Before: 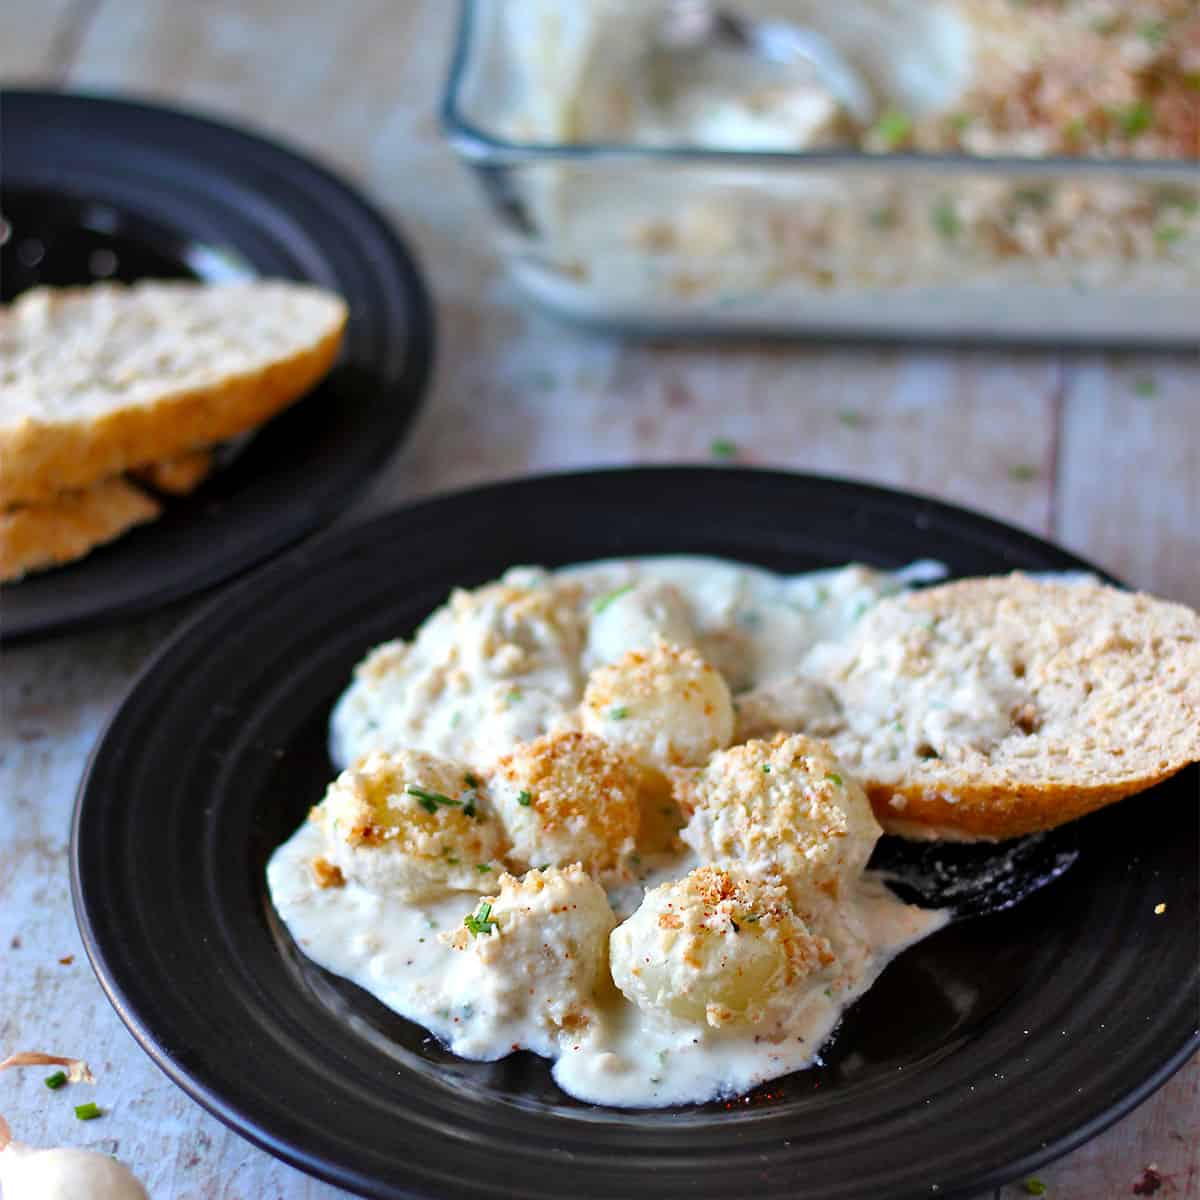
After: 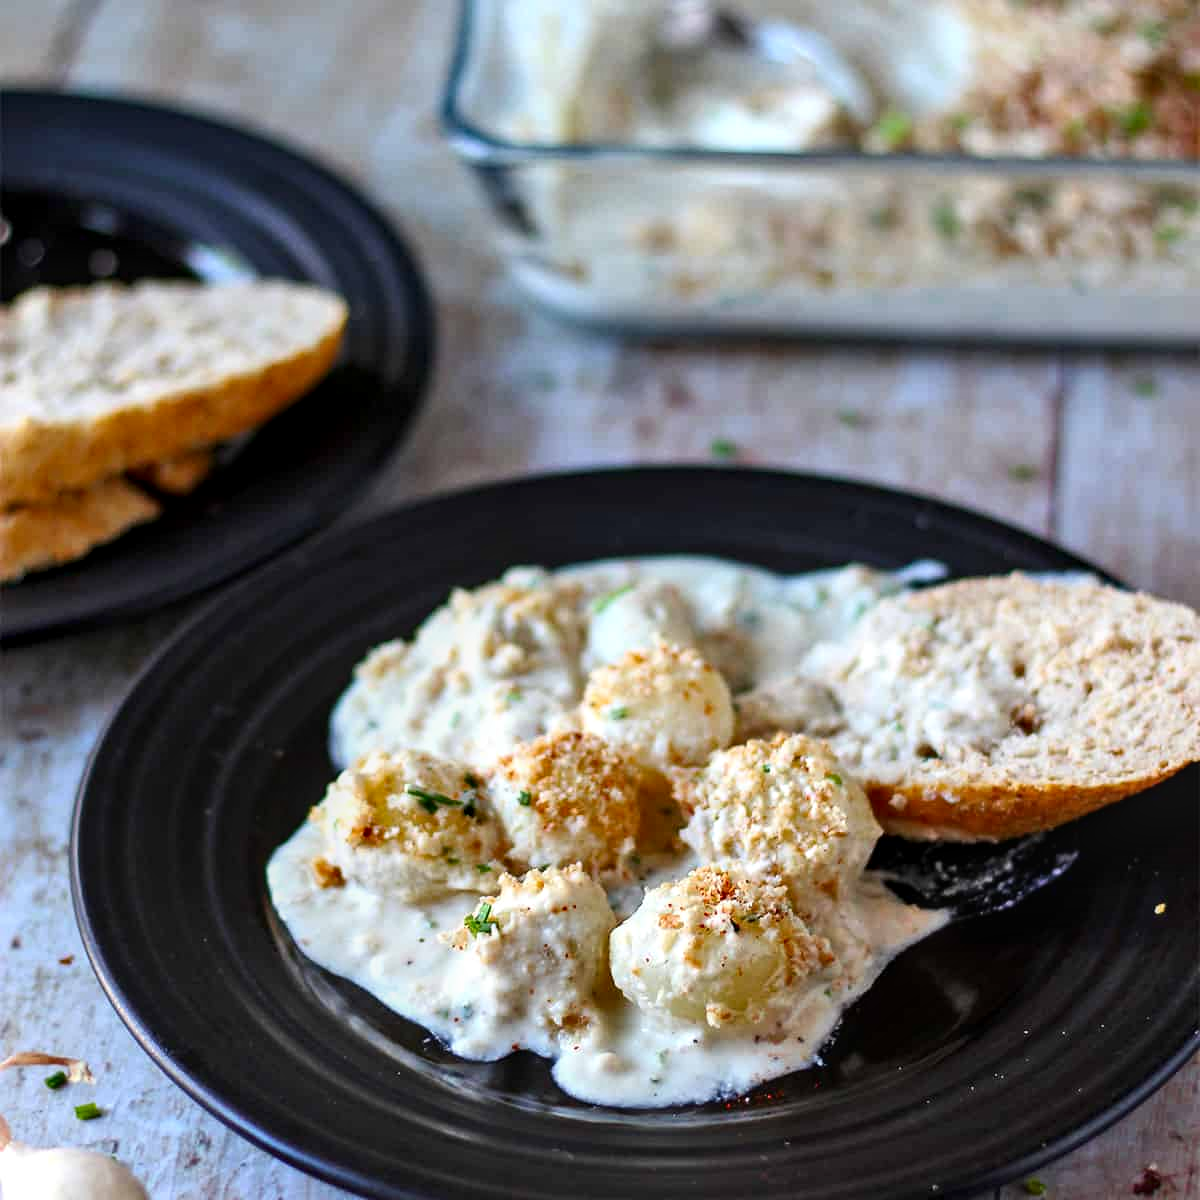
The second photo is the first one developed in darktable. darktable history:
contrast brightness saturation: contrast 0.141
local contrast: detail 130%
